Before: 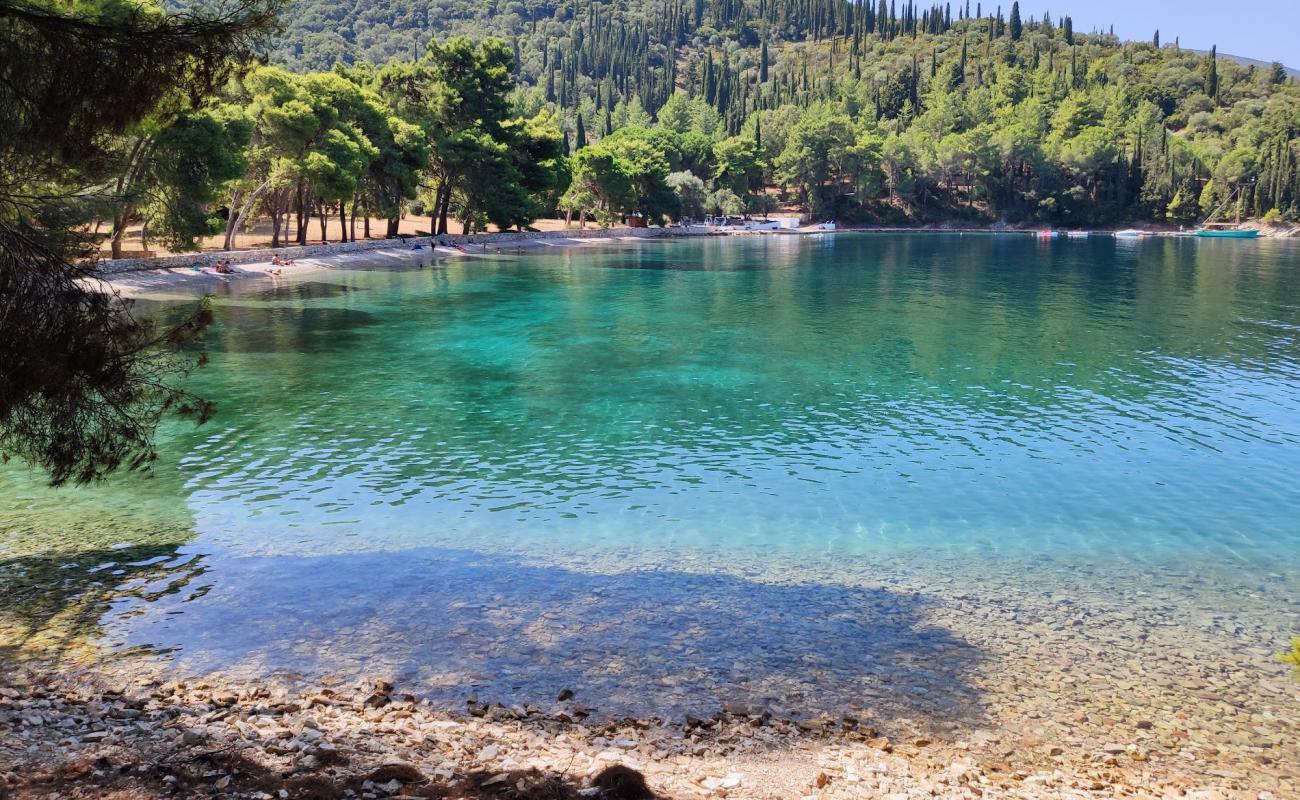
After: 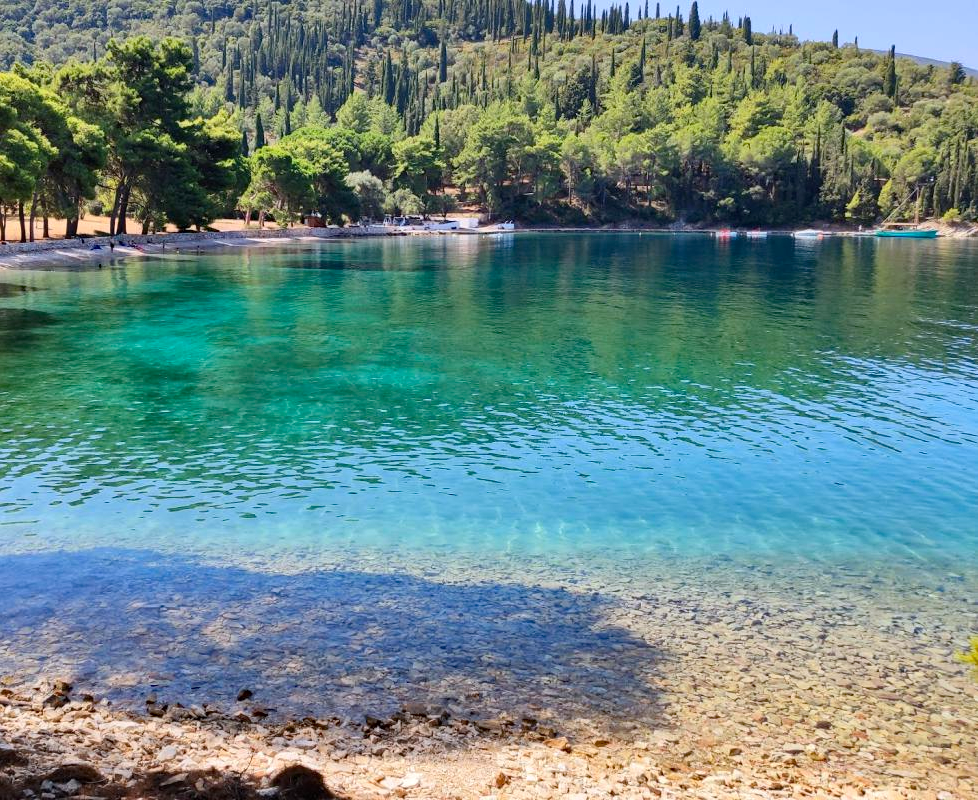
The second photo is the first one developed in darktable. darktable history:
haze removal: strength 0.293, distance 0.25, compatibility mode true, adaptive false
crop and rotate: left 24.764%
contrast brightness saturation: contrast 0.099, brightness 0.03, saturation 0.085
